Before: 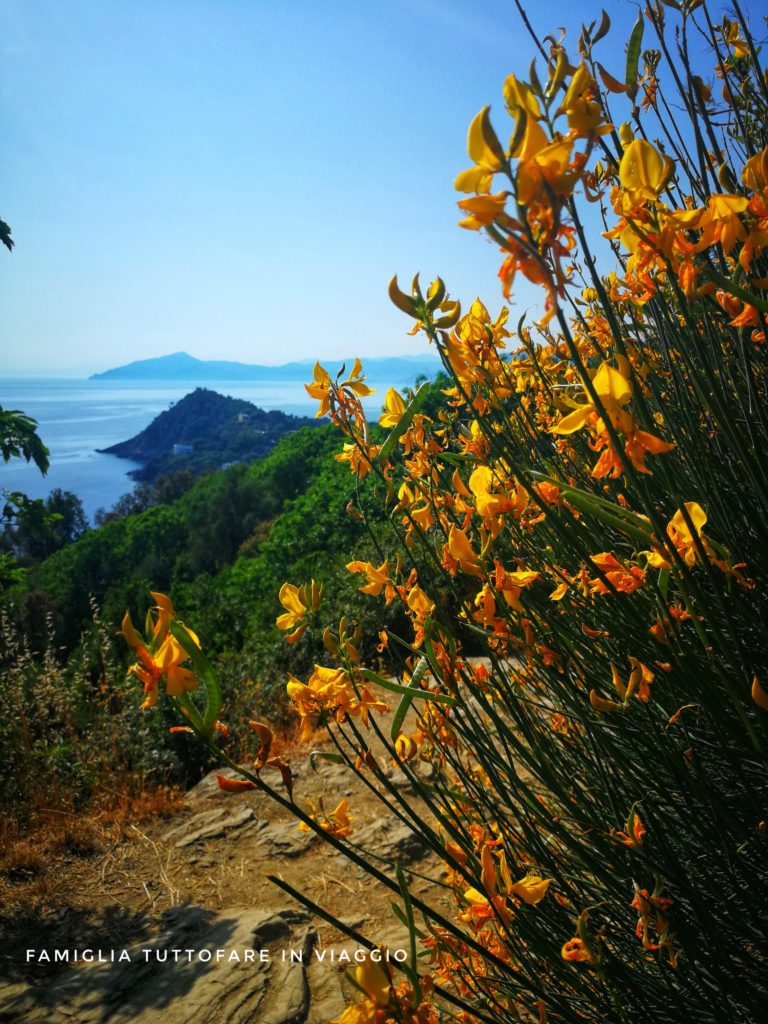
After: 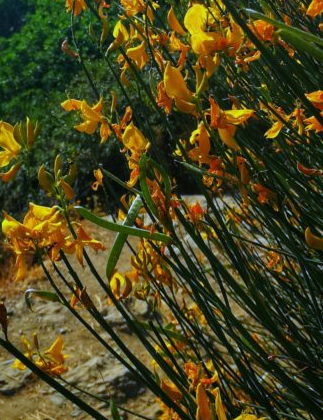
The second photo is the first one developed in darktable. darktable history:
crop: left 37.221%, top 45.169%, right 20.63%, bottom 13.777%
white balance: red 0.871, blue 1.249
